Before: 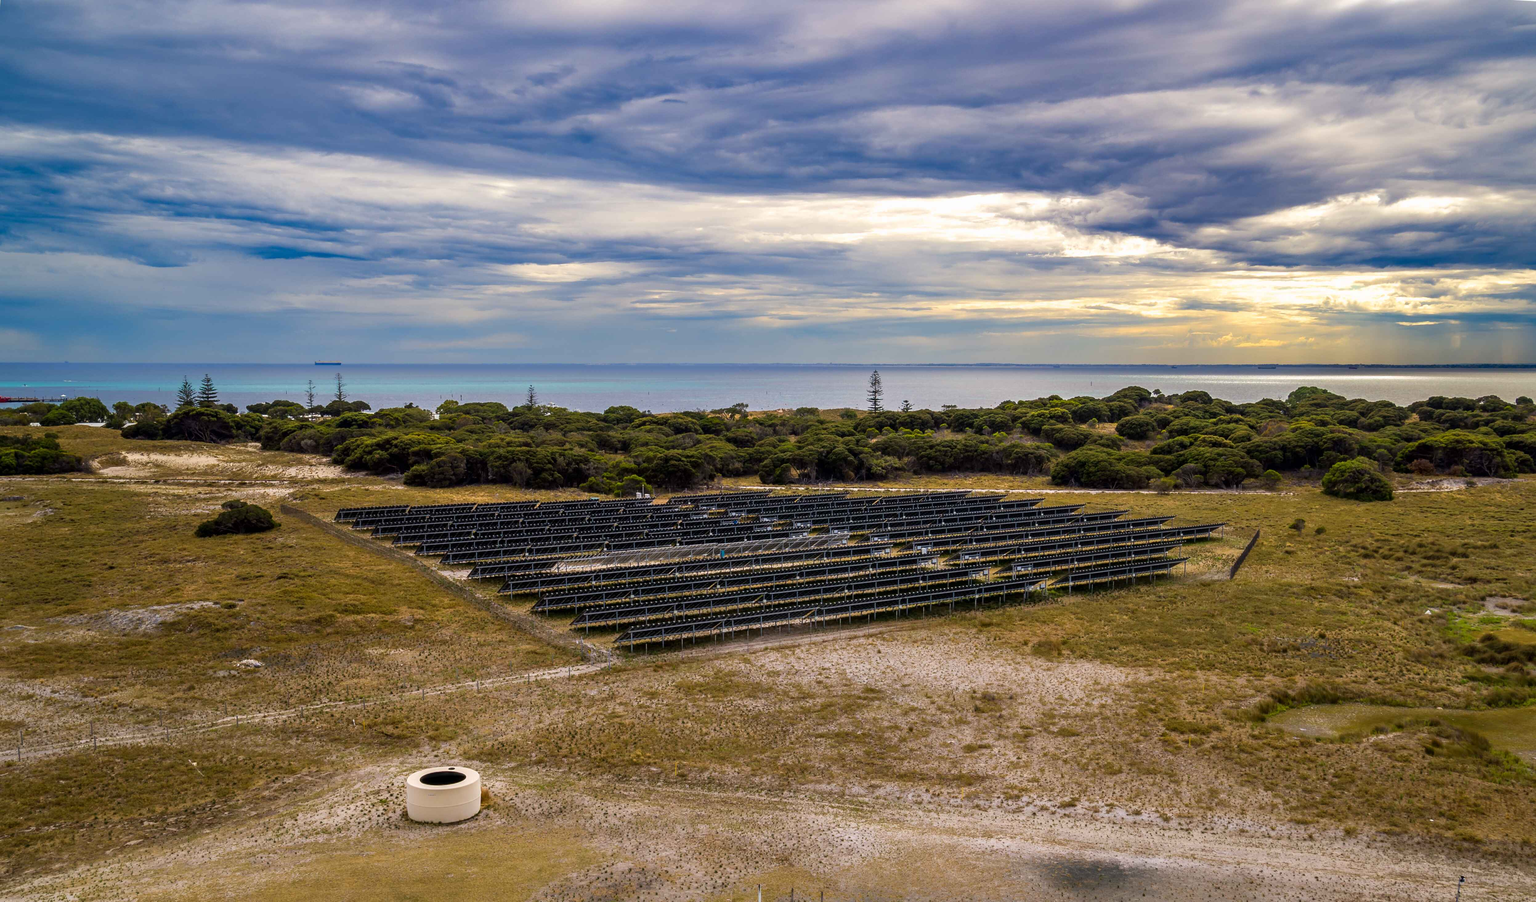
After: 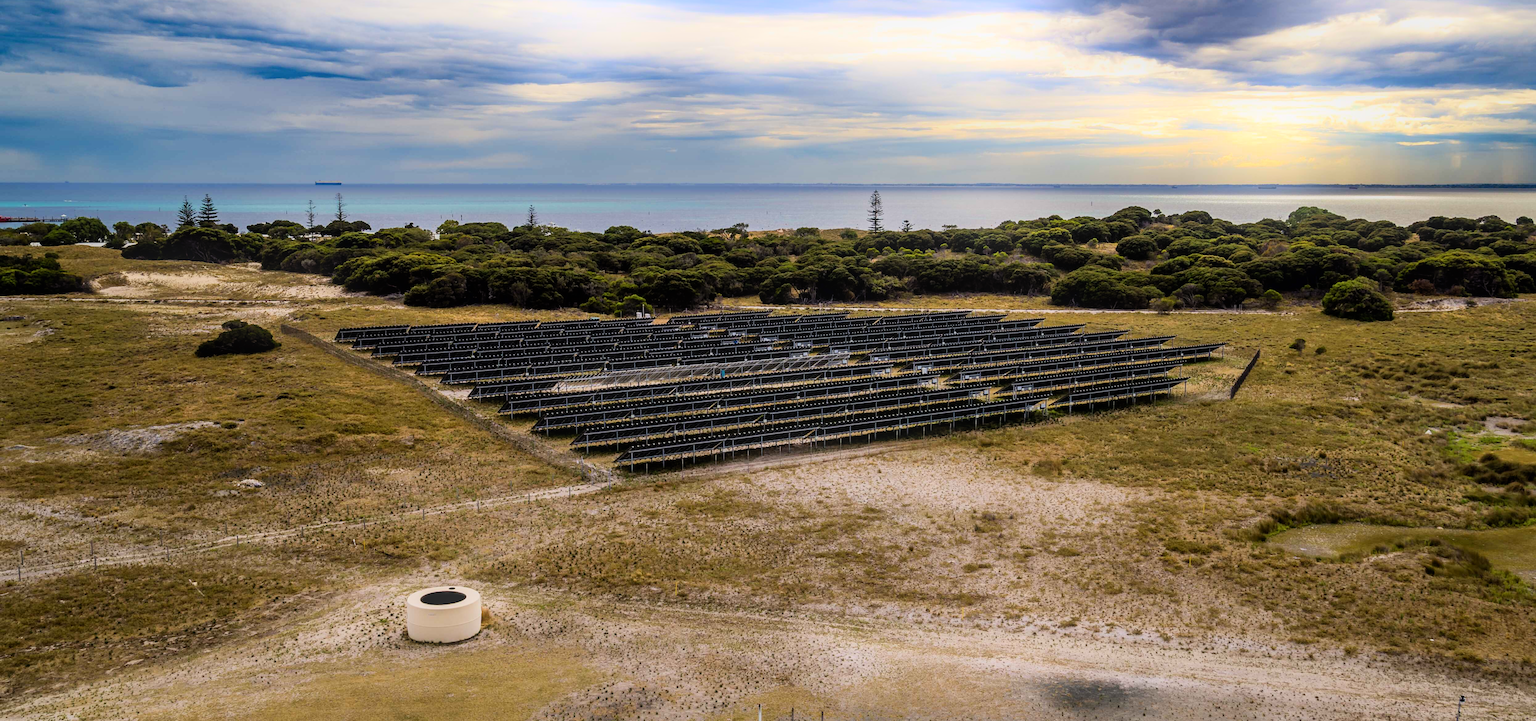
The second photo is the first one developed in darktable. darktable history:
crop and rotate: top 19.998%
bloom: on, module defaults
filmic rgb: black relative exposure -7.65 EV, white relative exposure 4.56 EV, hardness 3.61, color science v6 (2022)
contrast brightness saturation: contrast 0.15, brightness 0.05
